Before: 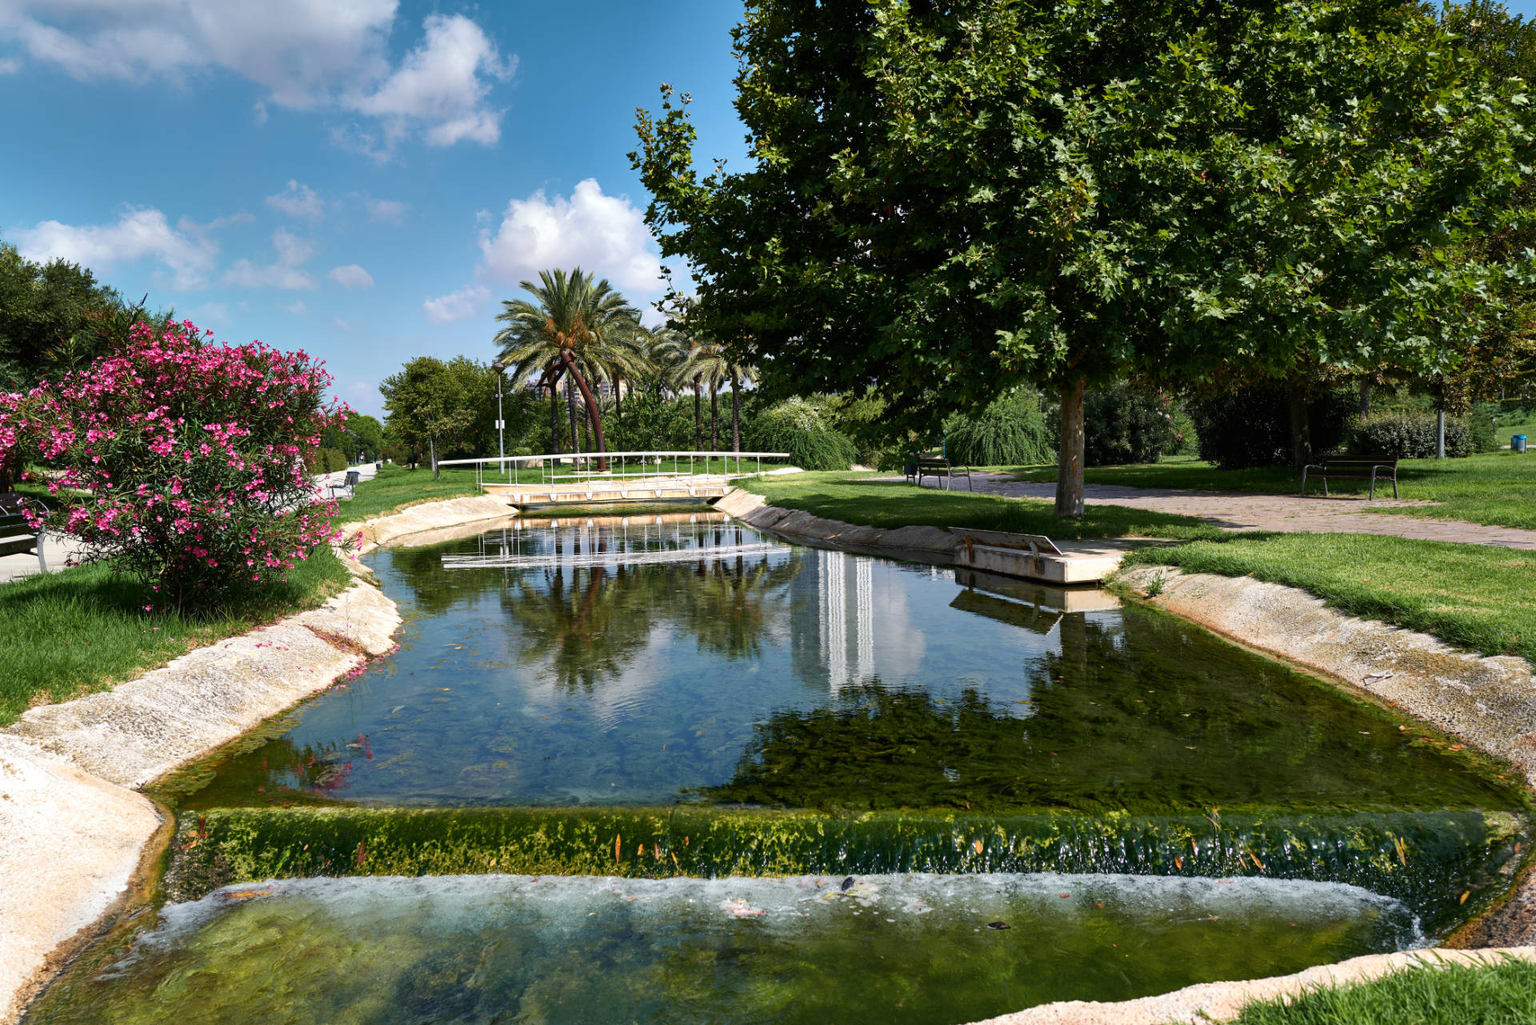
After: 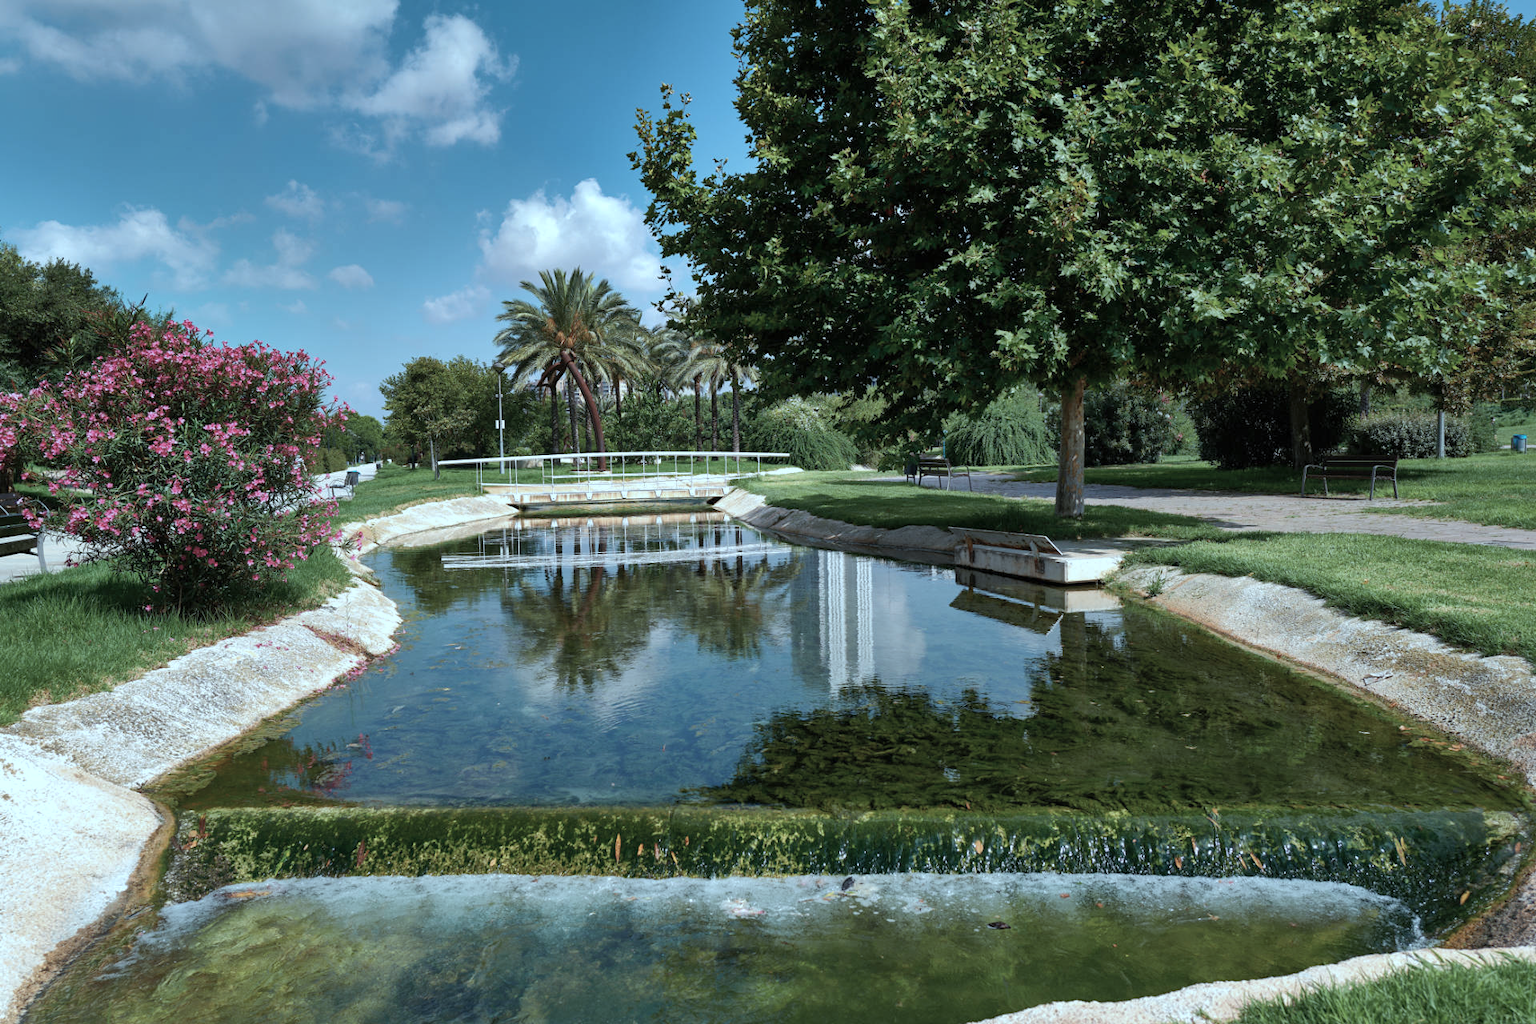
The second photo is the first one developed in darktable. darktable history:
shadows and highlights: on, module defaults
color correction: highlights a* -12.64, highlights b* -18.1, saturation 0.7
